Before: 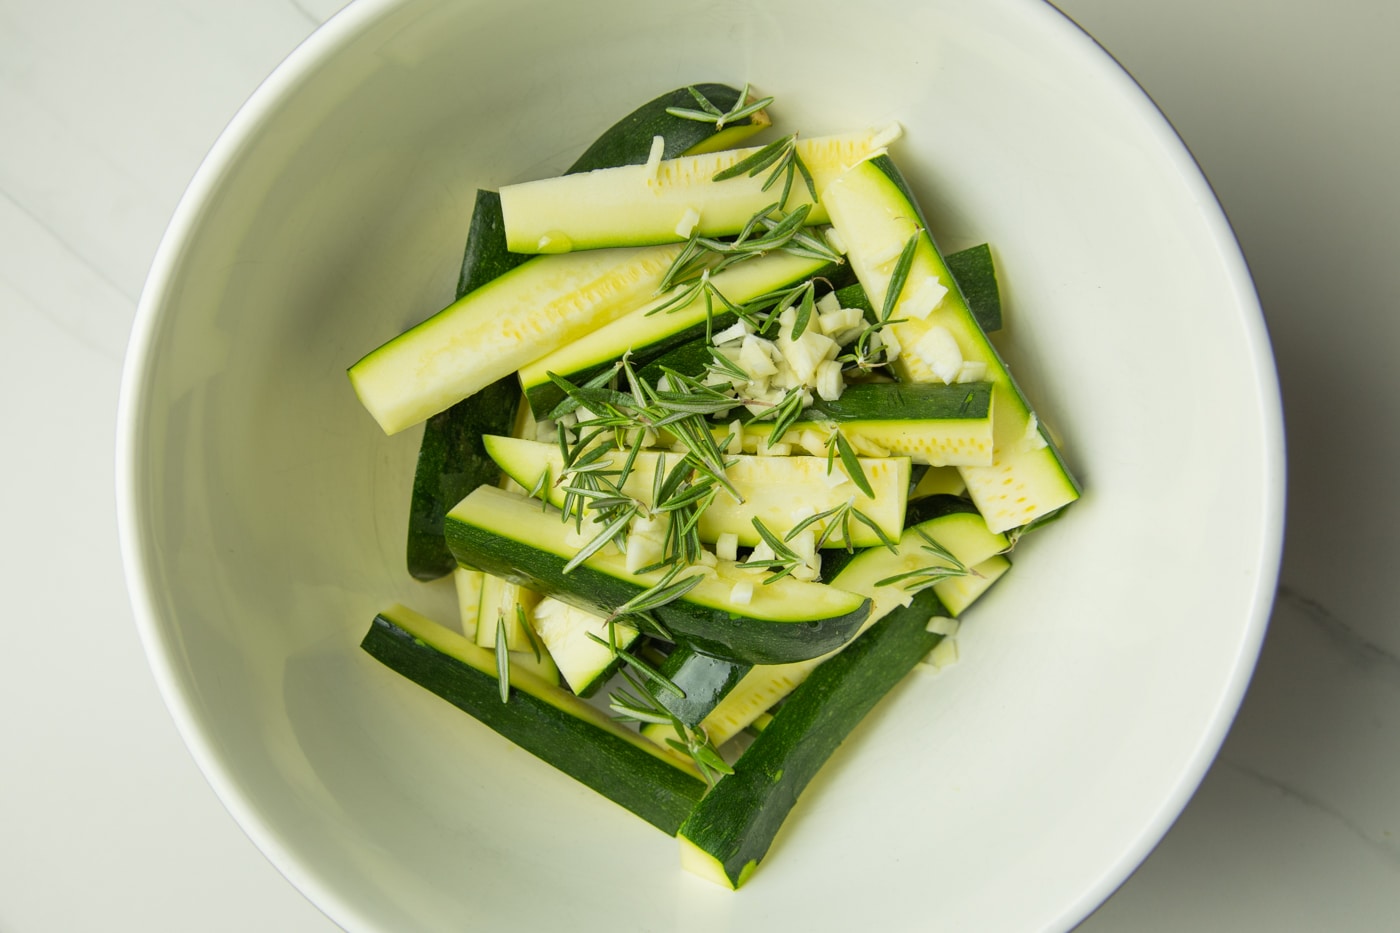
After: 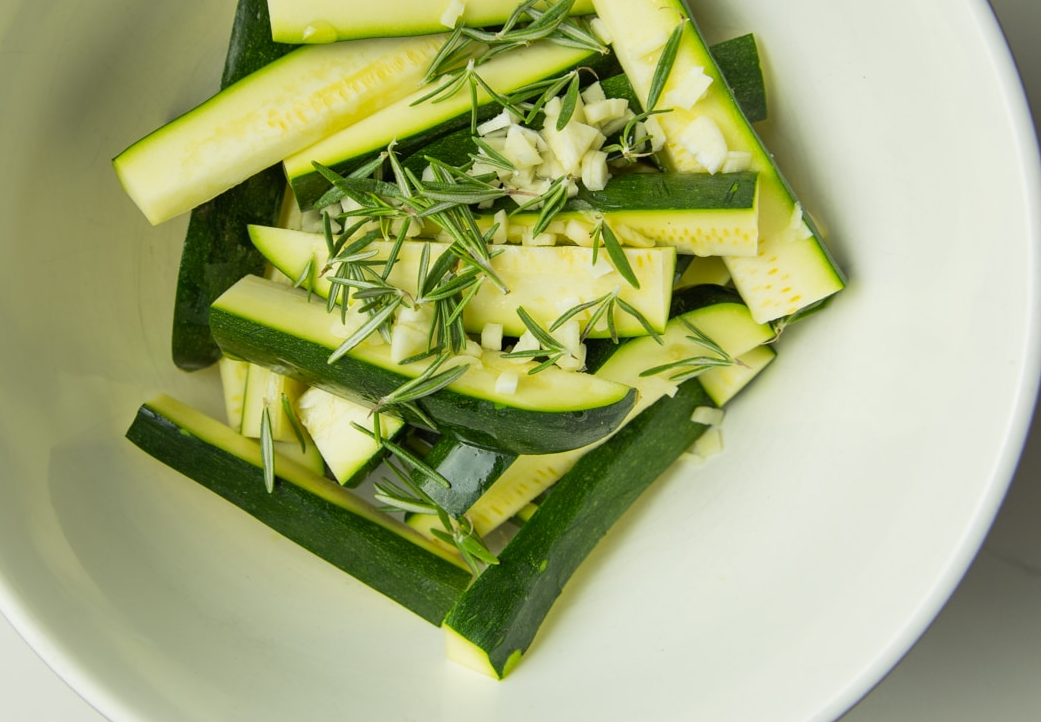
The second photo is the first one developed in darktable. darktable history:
crop: left 16.85%, top 22.555%, right 8.769%
